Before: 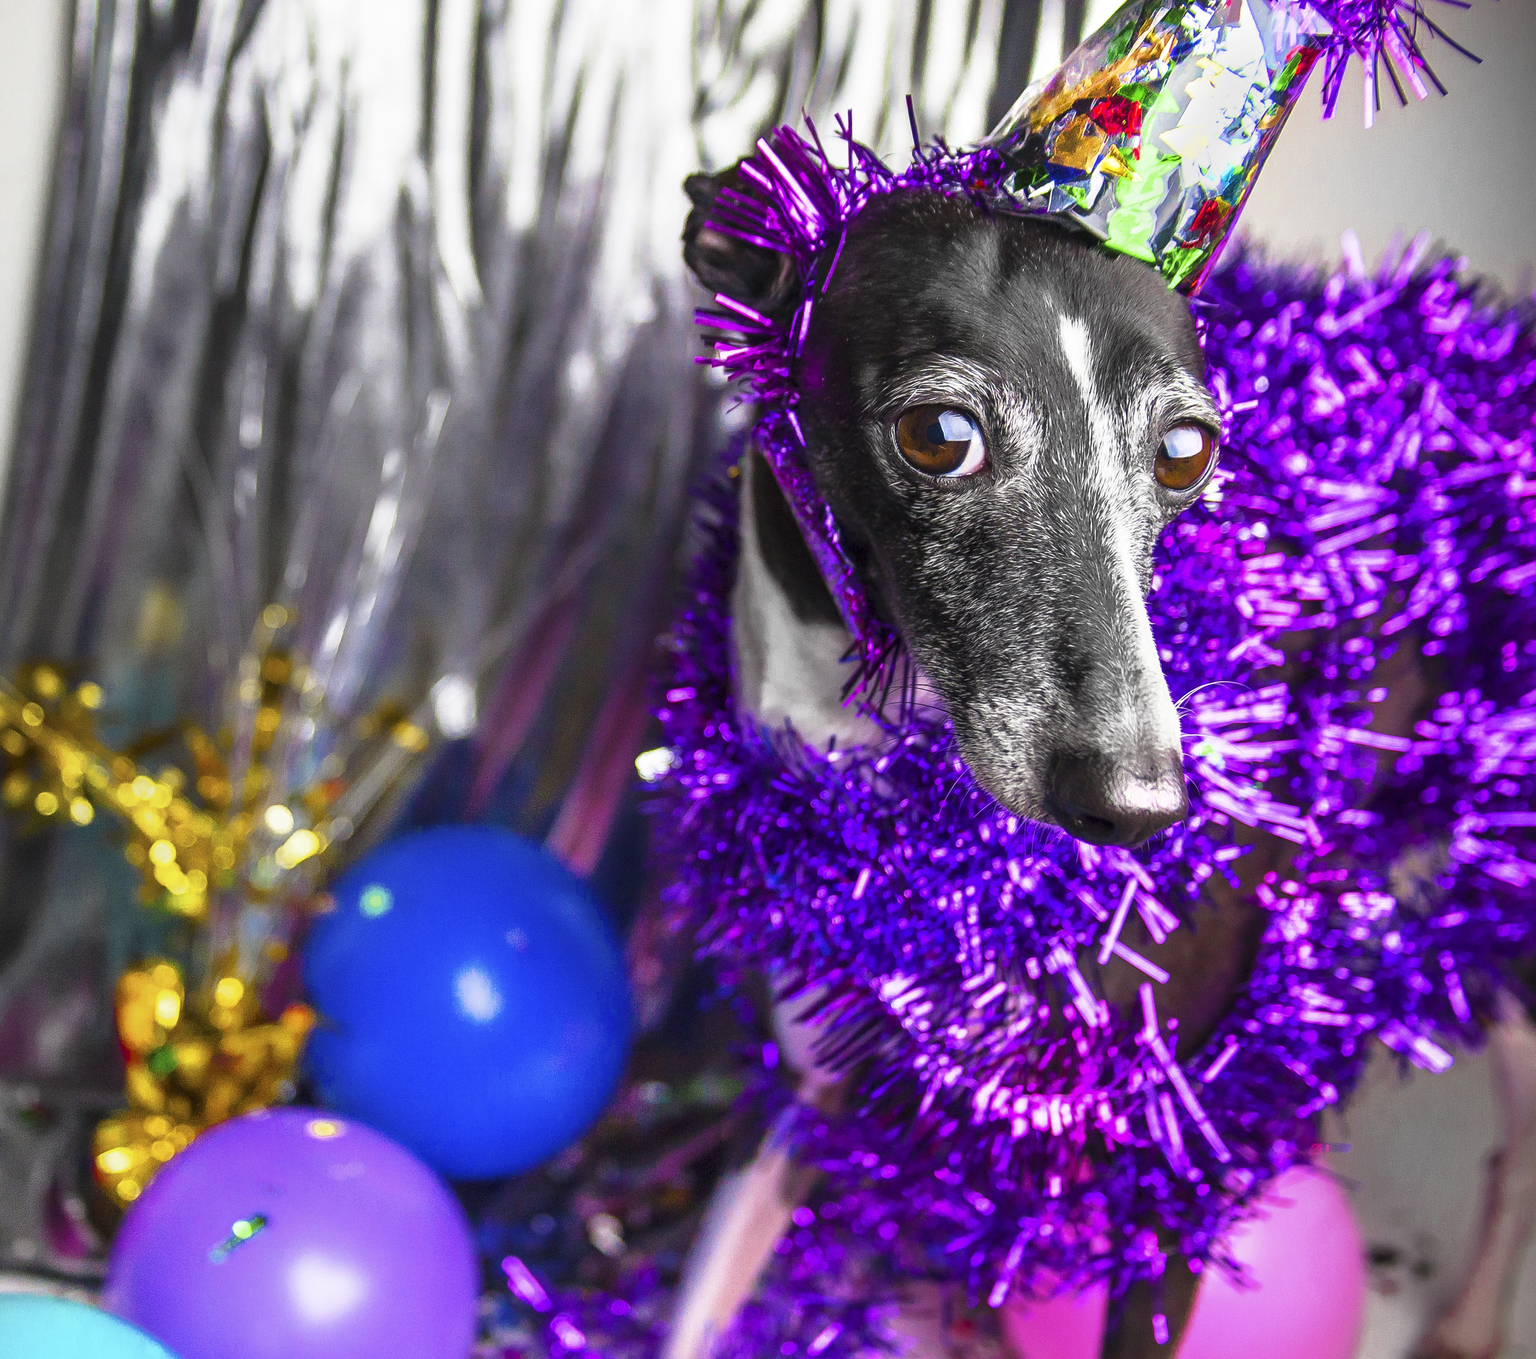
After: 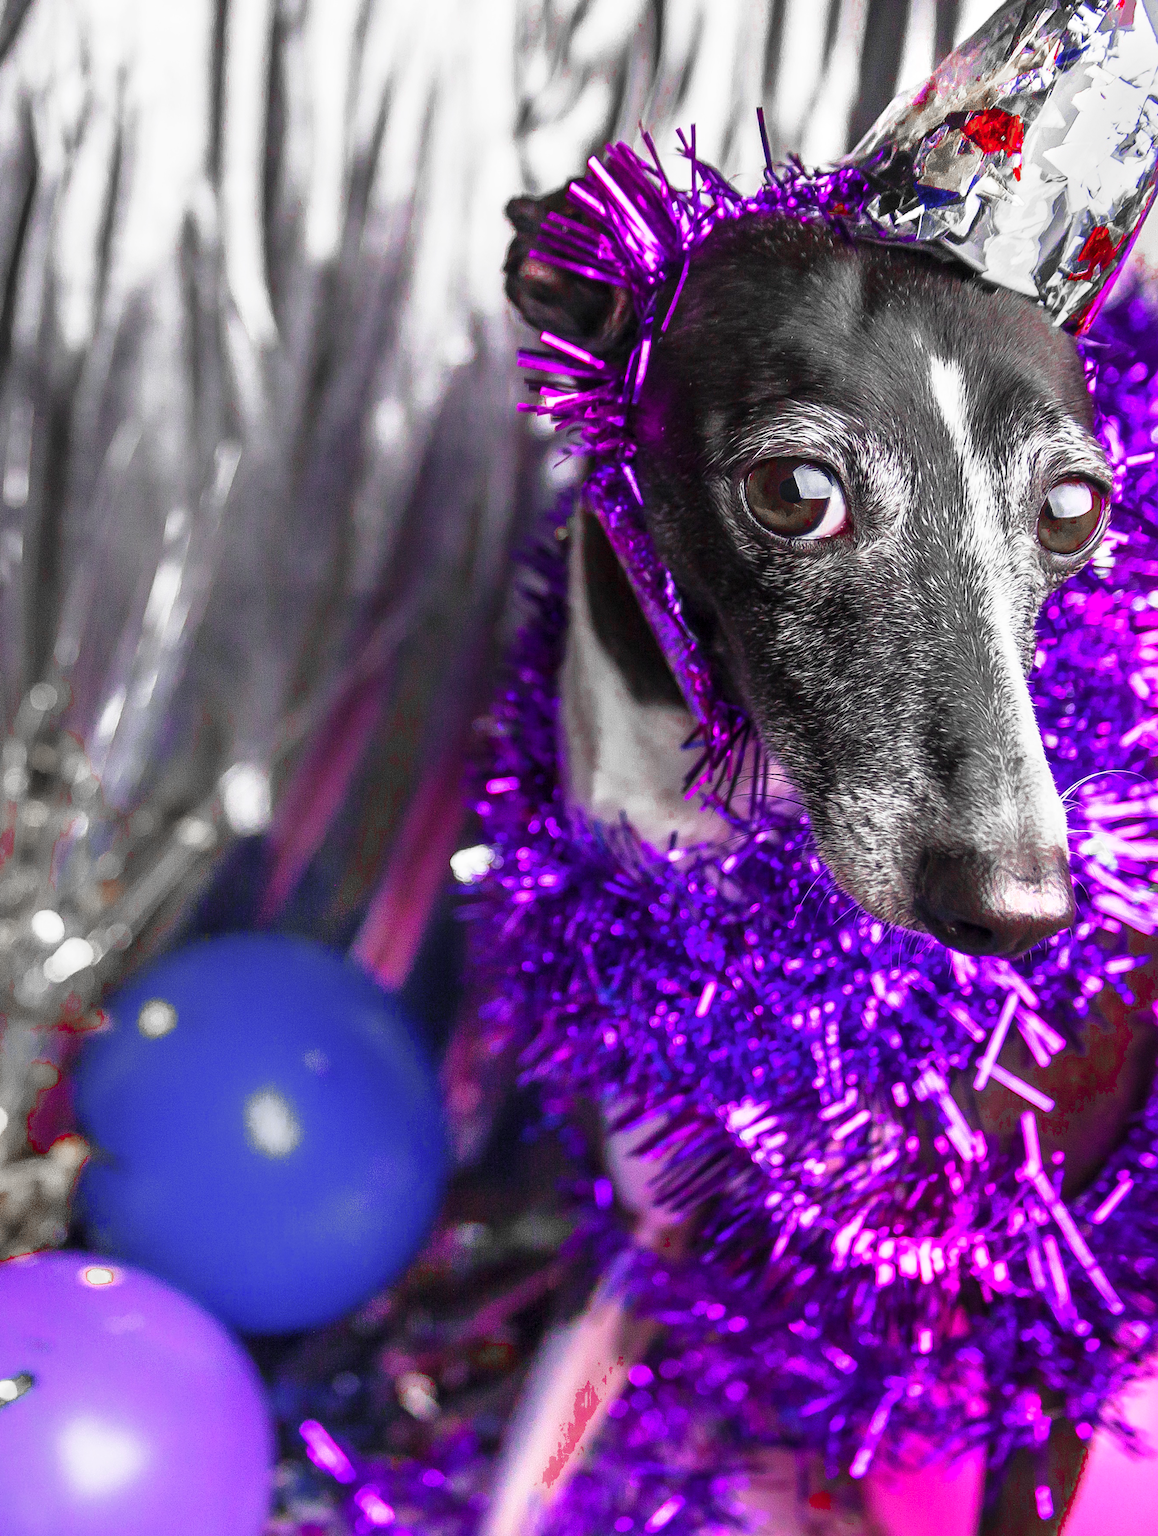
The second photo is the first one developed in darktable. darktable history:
color zones: curves: ch0 [(0, 0.278) (0.143, 0.5) (0.286, 0.5) (0.429, 0.5) (0.571, 0.5) (0.714, 0.5) (0.857, 0.5) (1, 0.5)]; ch1 [(0, 1) (0.143, 0.165) (0.286, 0) (0.429, 0) (0.571, 0) (0.714, 0) (0.857, 0.5) (1, 0.5)]; ch2 [(0, 0.508) (0.143, 0.5) (0.286, 0.5) (0.429, 0.5) (0.571, 0.5) (0.714, 0.5) (0.857, 0.5) (1, 0.5)]
crop and rotate: left 15.446%, right 17.836%
